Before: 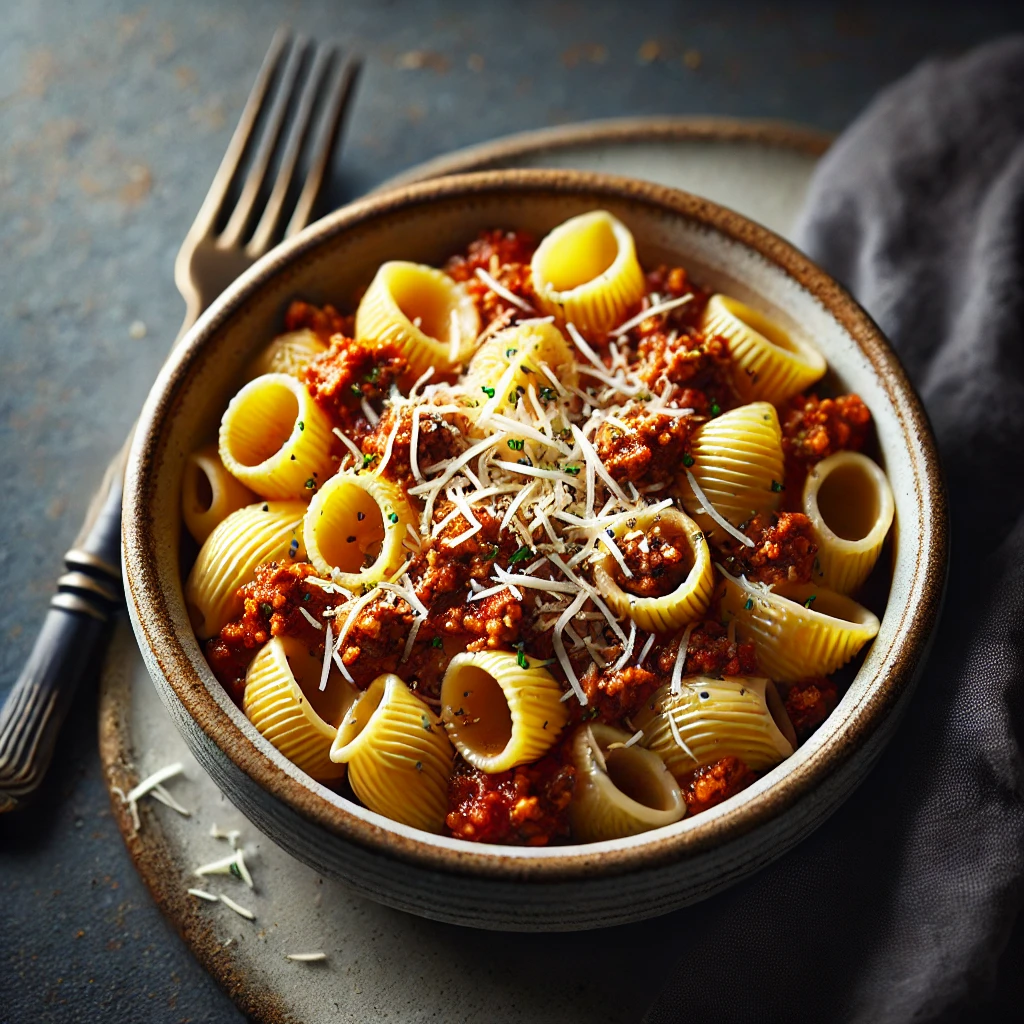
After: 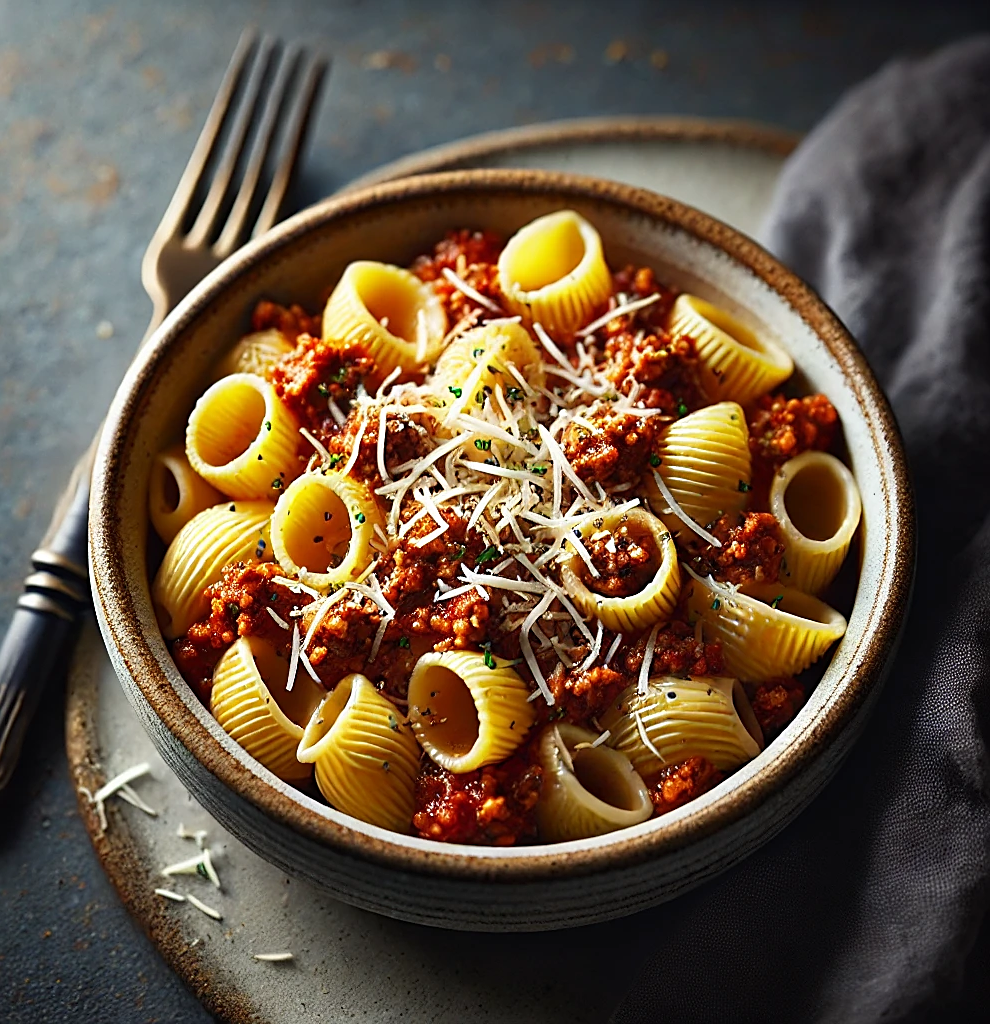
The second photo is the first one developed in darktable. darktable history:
sharpen: on, module defaults
crop and rotate: left 3.264%
